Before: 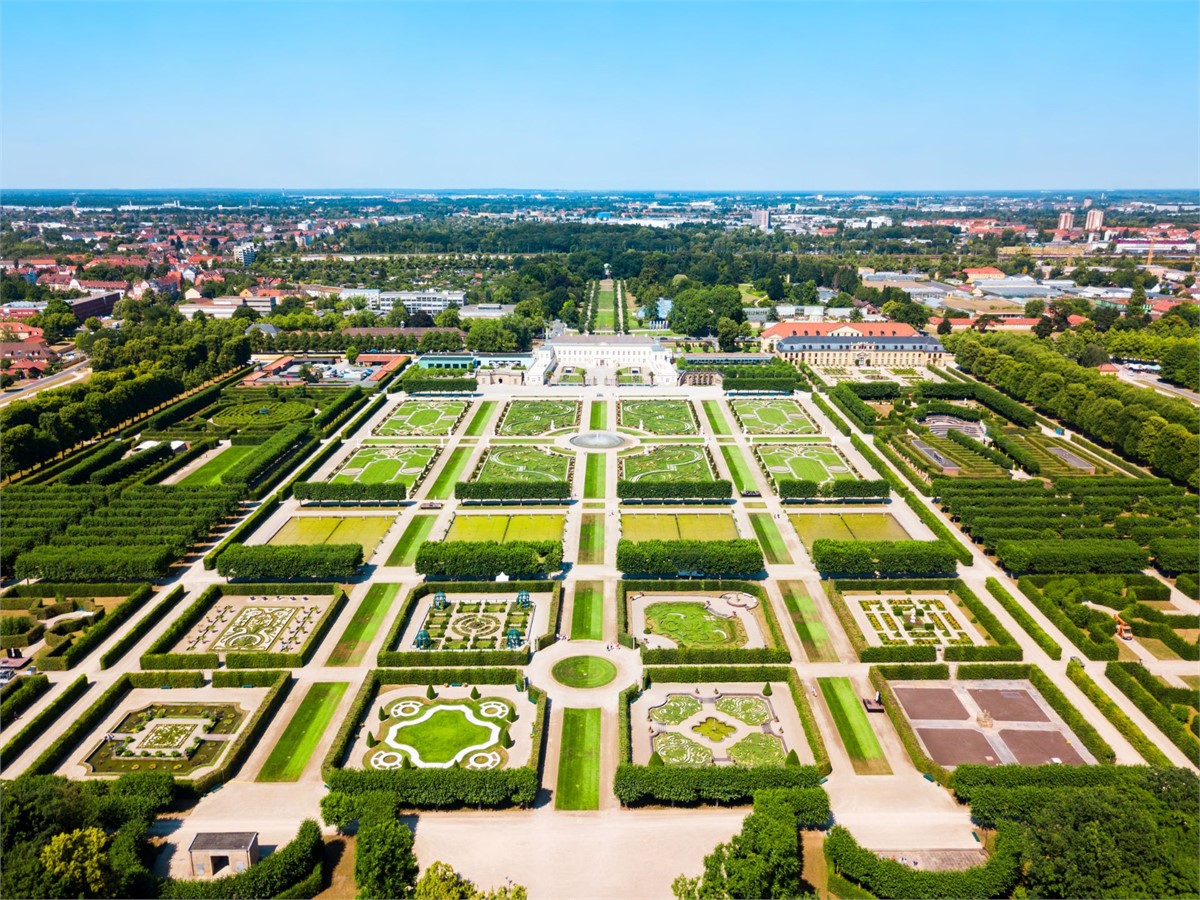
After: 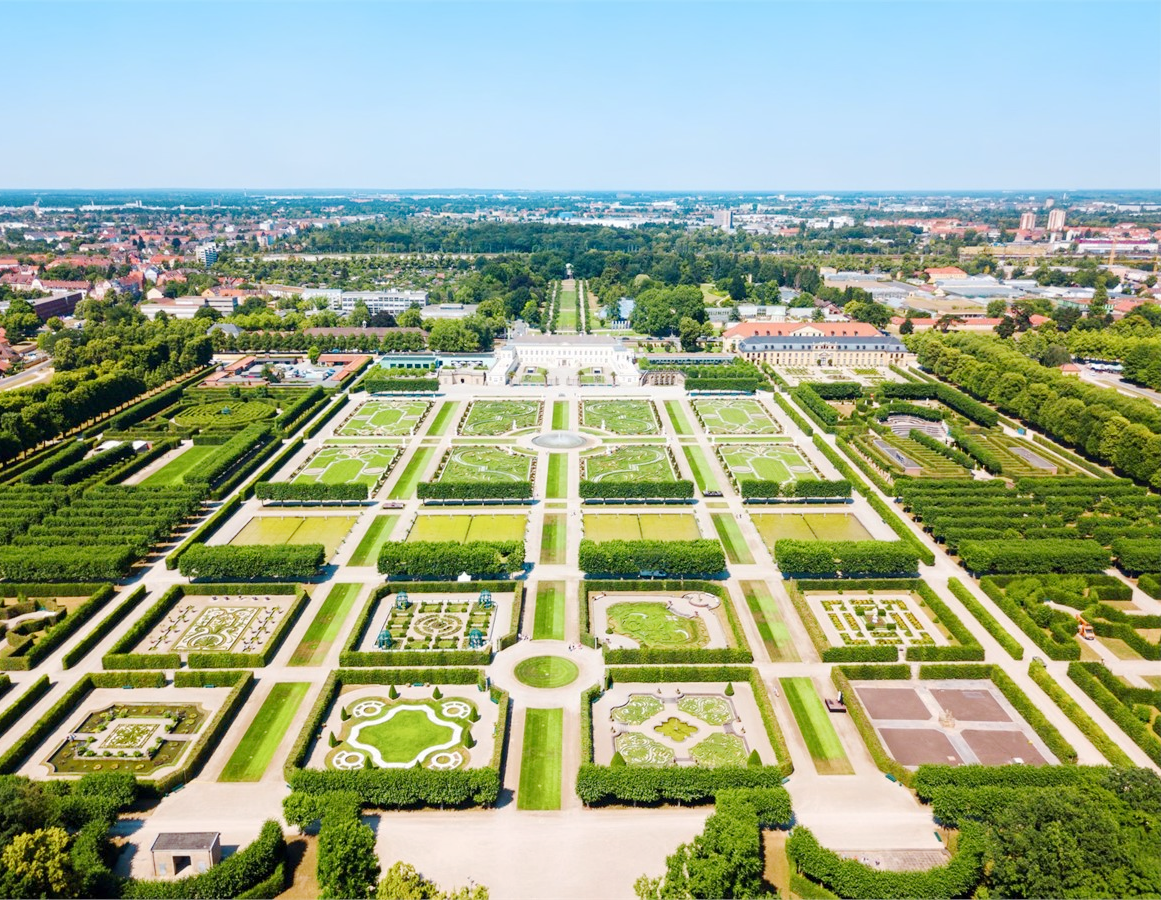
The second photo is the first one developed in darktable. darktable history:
base curve: curves: ch0 [(0, 0) (0.158, 0.273) (0.879, 0.895) (1, 1)], preserve colors none
crop and rotate: left 3.238%
